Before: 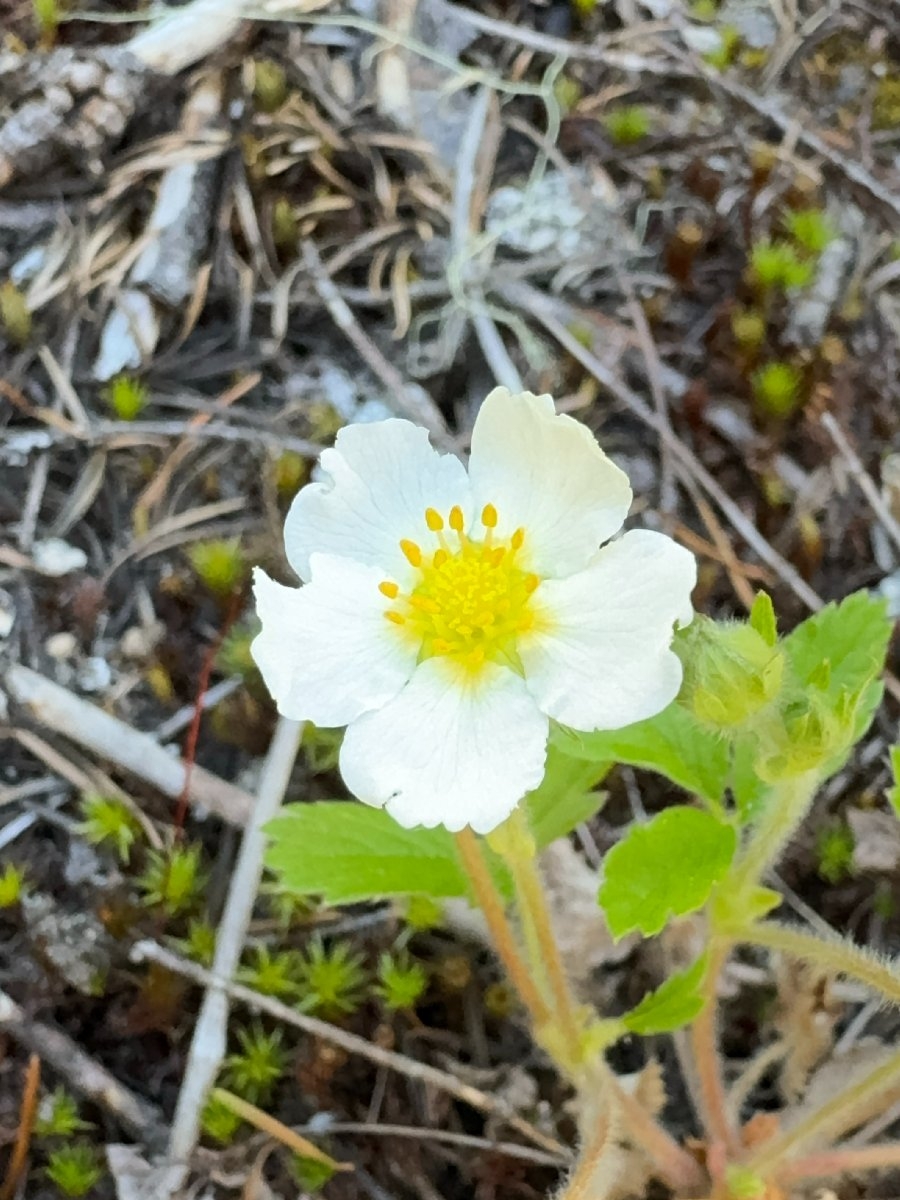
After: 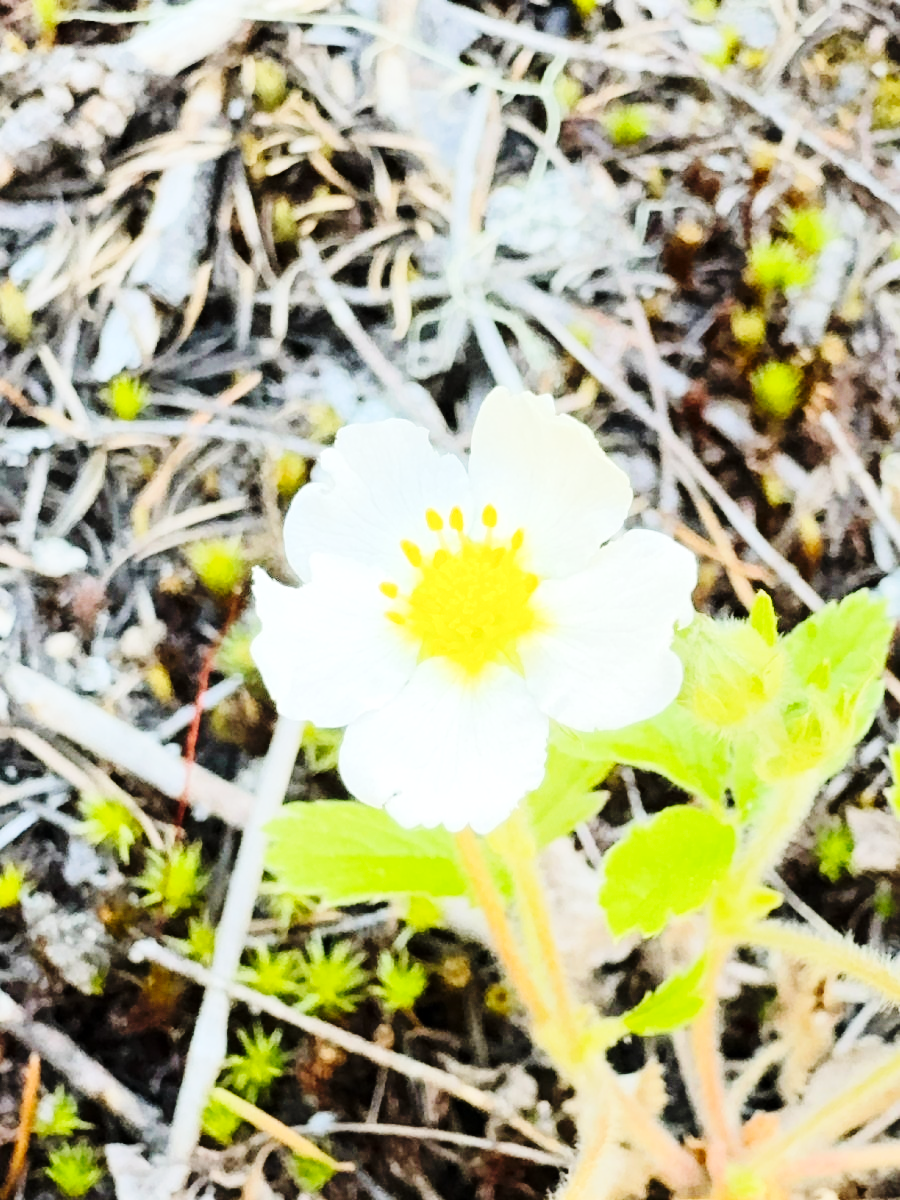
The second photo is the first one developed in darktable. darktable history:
base curve: curves: ch0 [(0, 0) (0.036, 0.025) (0.121, 0.166) (0.206, 0.329) (0.605, 0.79) (1, 1)], preserve colors none
tone equalizer: -7 EV 0.153 EV, -6 EV 0.591 EV, -5 EV 1.18 EV, -4 EV 1.35 EV, -3 EV 1.15 EV, -2 EV 0.6 EV, -1 EV 0.167 EV, edges refinement/feathering 500, mask exposure compensation -1.57 EV, preserve details no
